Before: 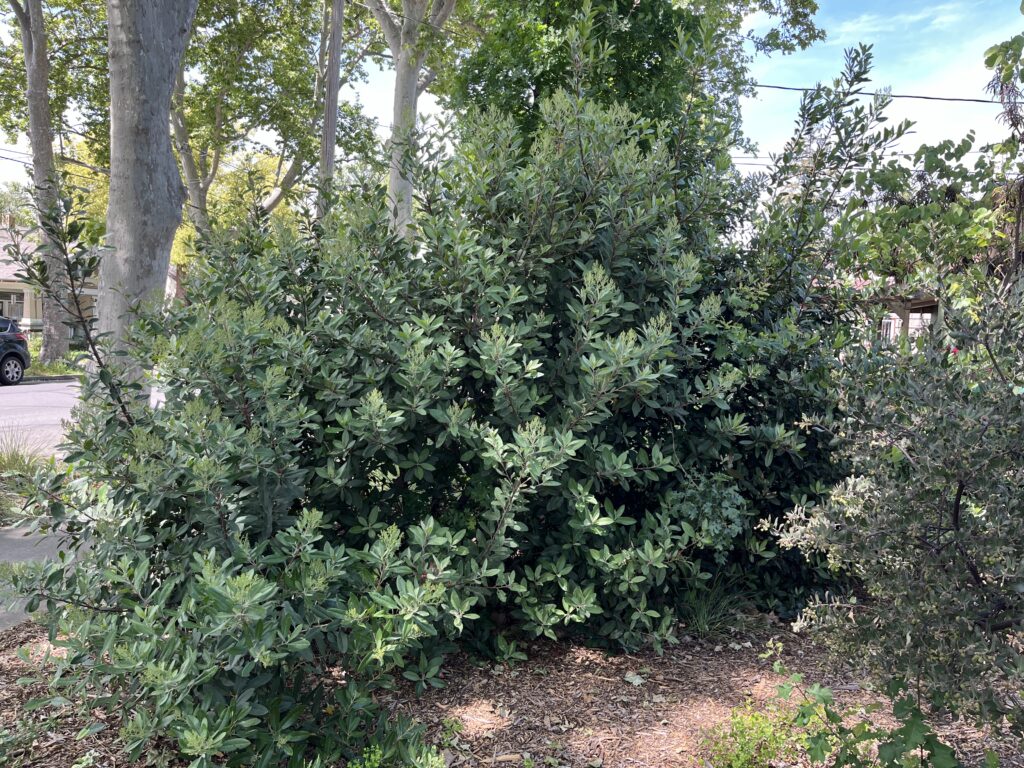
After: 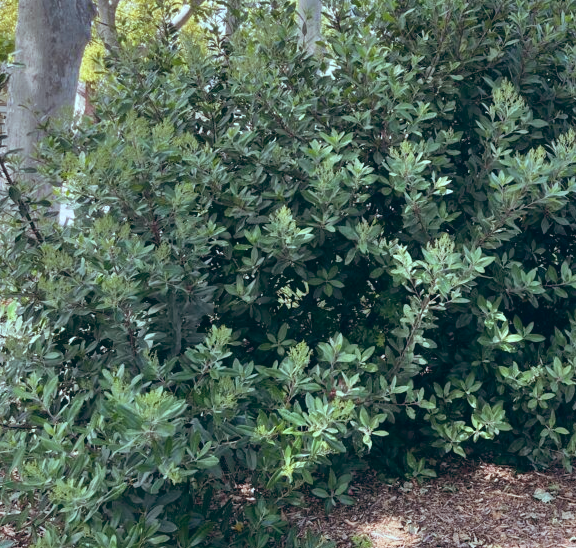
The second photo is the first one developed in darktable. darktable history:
color balance: lift [1.003, 0.993, 1.001, 1.007], gamma [1.018, 1.072, 0.959, 0.928], gain [0.974, 0.873, 1.031, 1.127]
shadows and highlights: shadows 29.32, highlights -29.32, low approximation 0.01, soften with gaussian
crop: left 8.966%, top 23.852%, right 34.699%, bottom 4.703%
